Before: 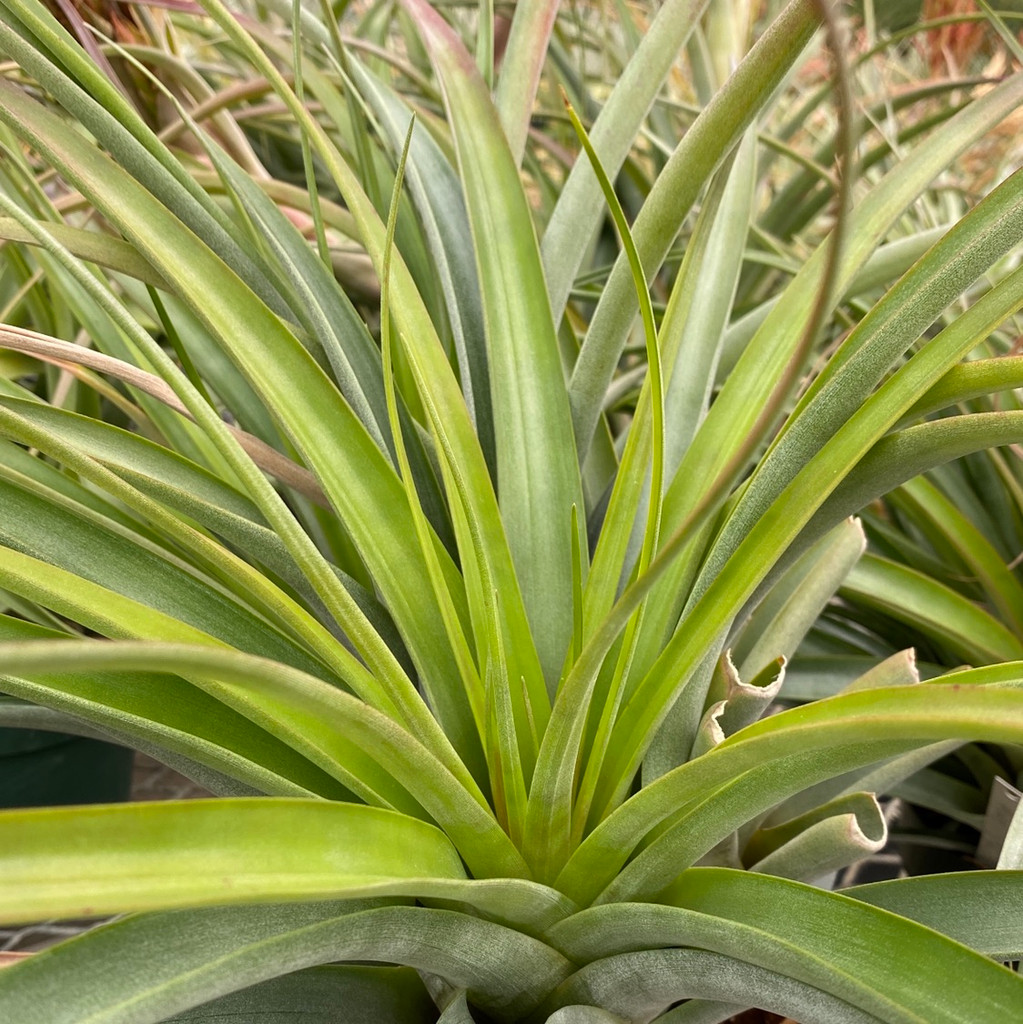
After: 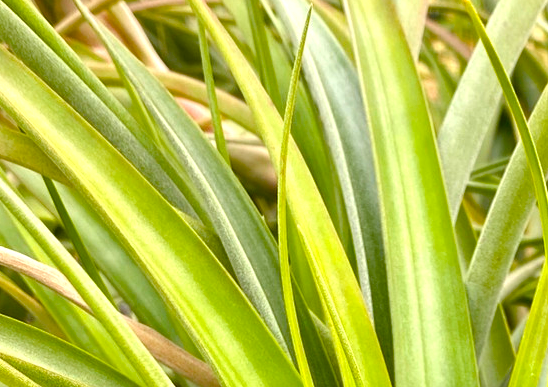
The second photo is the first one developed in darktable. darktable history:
color balance: output saturation 110%
color balance rgb: linear chroma grading › shadows -2.2%, linear chroma grading › highlights -15%, linear chroma grading › global chroma -10%, linear chroma grading › mid-tones -10%, perceptual saturation grading › global saturation 45%, perceptual saturation grading › highlights -50%, perceptual saturation grading › shadows 30%, perceptual brilliance grading › global brilliance 18%, global vibrance 45%
contrast equalizer: octaves 7, y [[0.6 ×6], [0.55 ×6], [0 ×6], [0 ×6], [0 ×6]], mix -0.3
rotate and perspective: automatic cropping original format, crop left 0, crop top 0
crop: left 10.121%, top 10.631%, right 36.218%, bottom 51.526%
